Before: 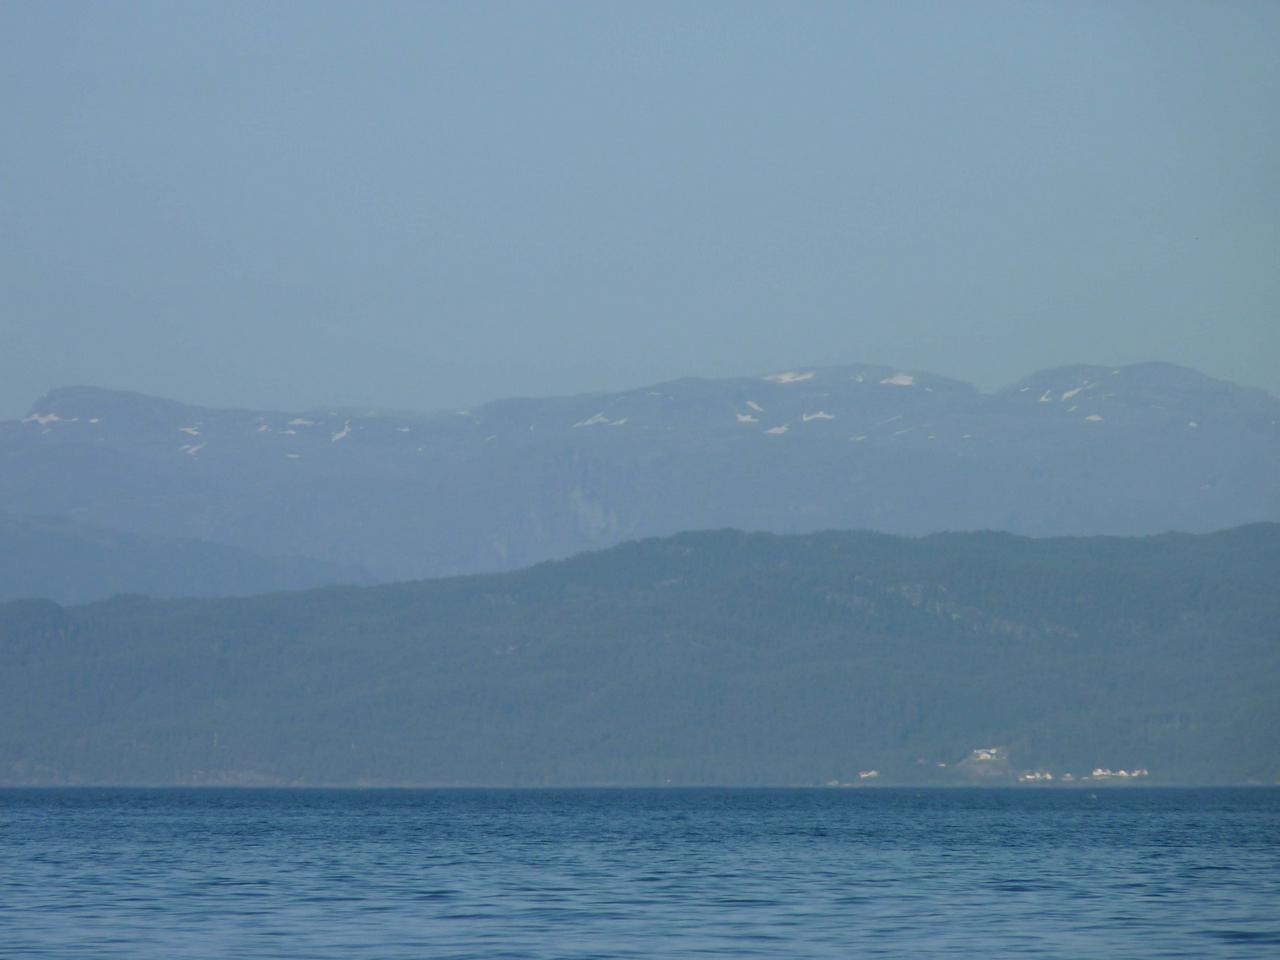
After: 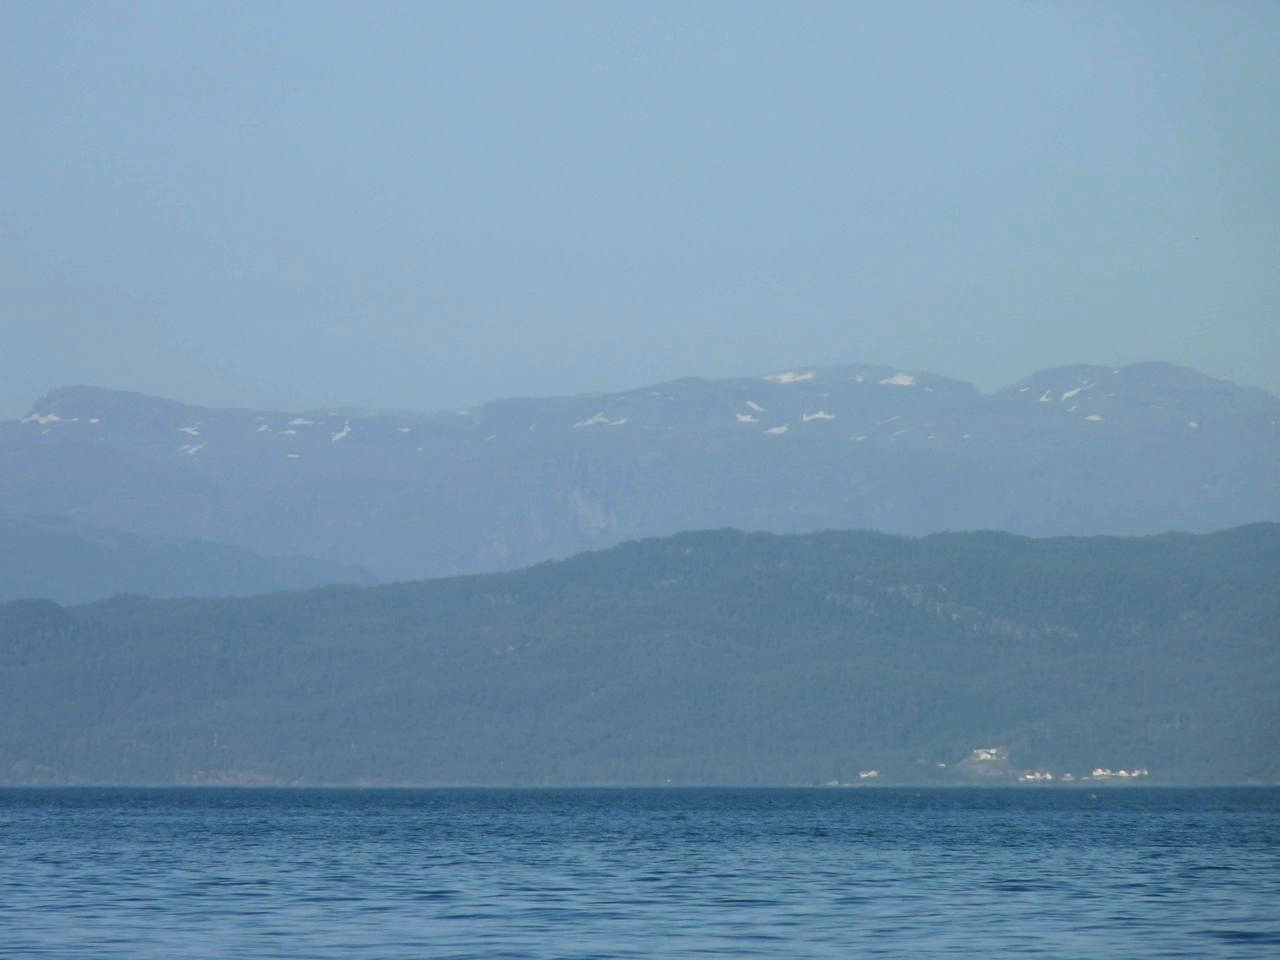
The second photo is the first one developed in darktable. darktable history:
tone equalizer: -8 EV -0.405 EV, -7 EV -0.391 EV, -6 EV -0.362 EV, -5 EV -0.186 EV, -3 EV 0.22 EV, -2 EV 0.325 EV, -1 EV 0.403 EV, +0 EV 0.386 EV, edges refinement/feathering 500, mask exposure compensation -1.57 EV, preserve details no
